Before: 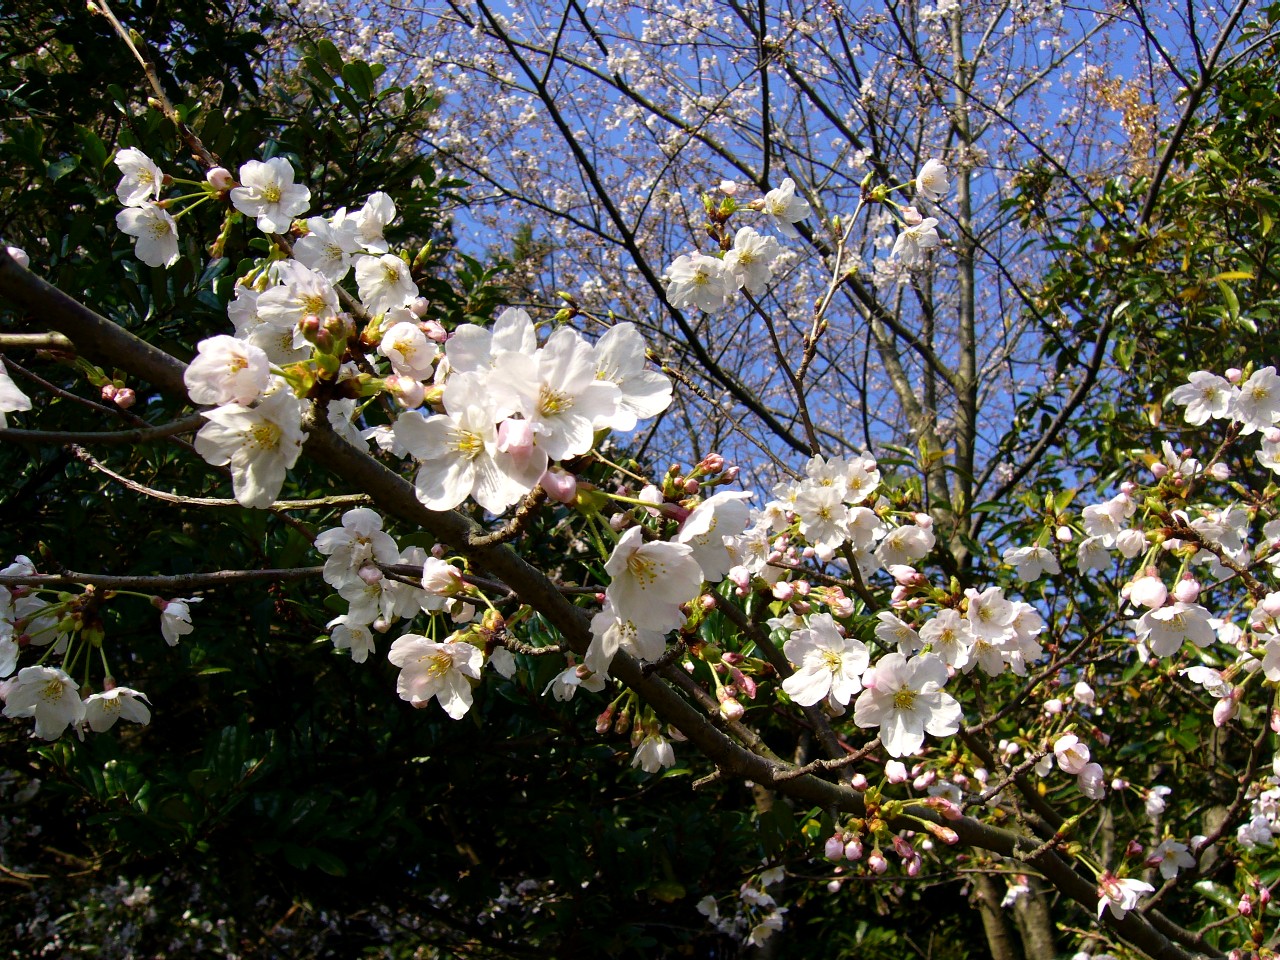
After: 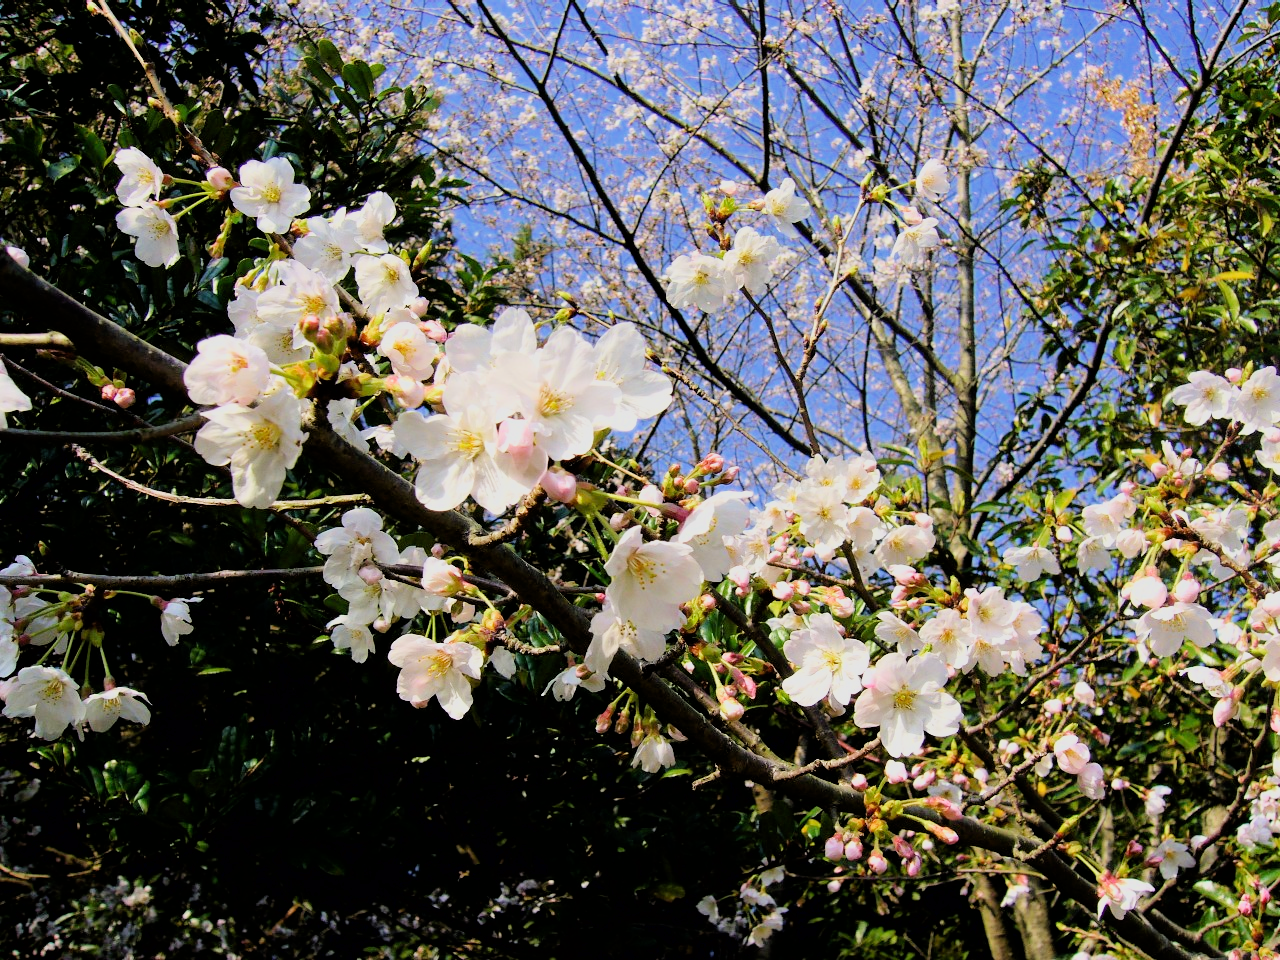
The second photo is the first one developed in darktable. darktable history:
filmic rgb: black relative exposure -6.15 EV, white relative exposure 6.96 EV, hardness 2.23, color science v6 (2022)
exposure: exposure 1.2 EV, compensate highlight preservation false
